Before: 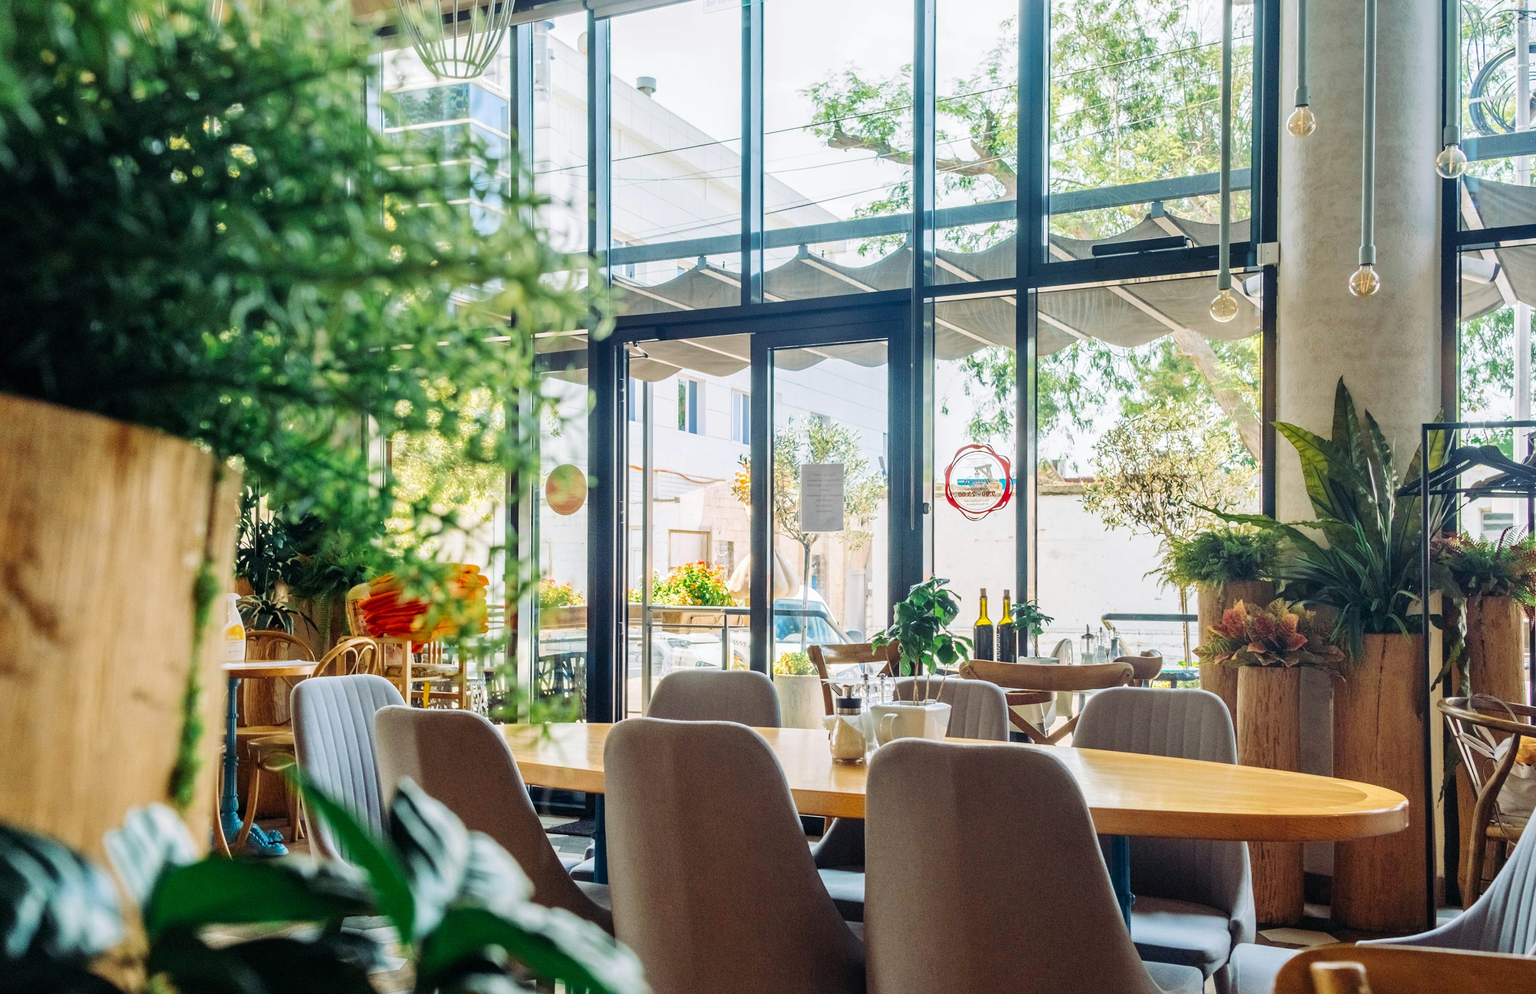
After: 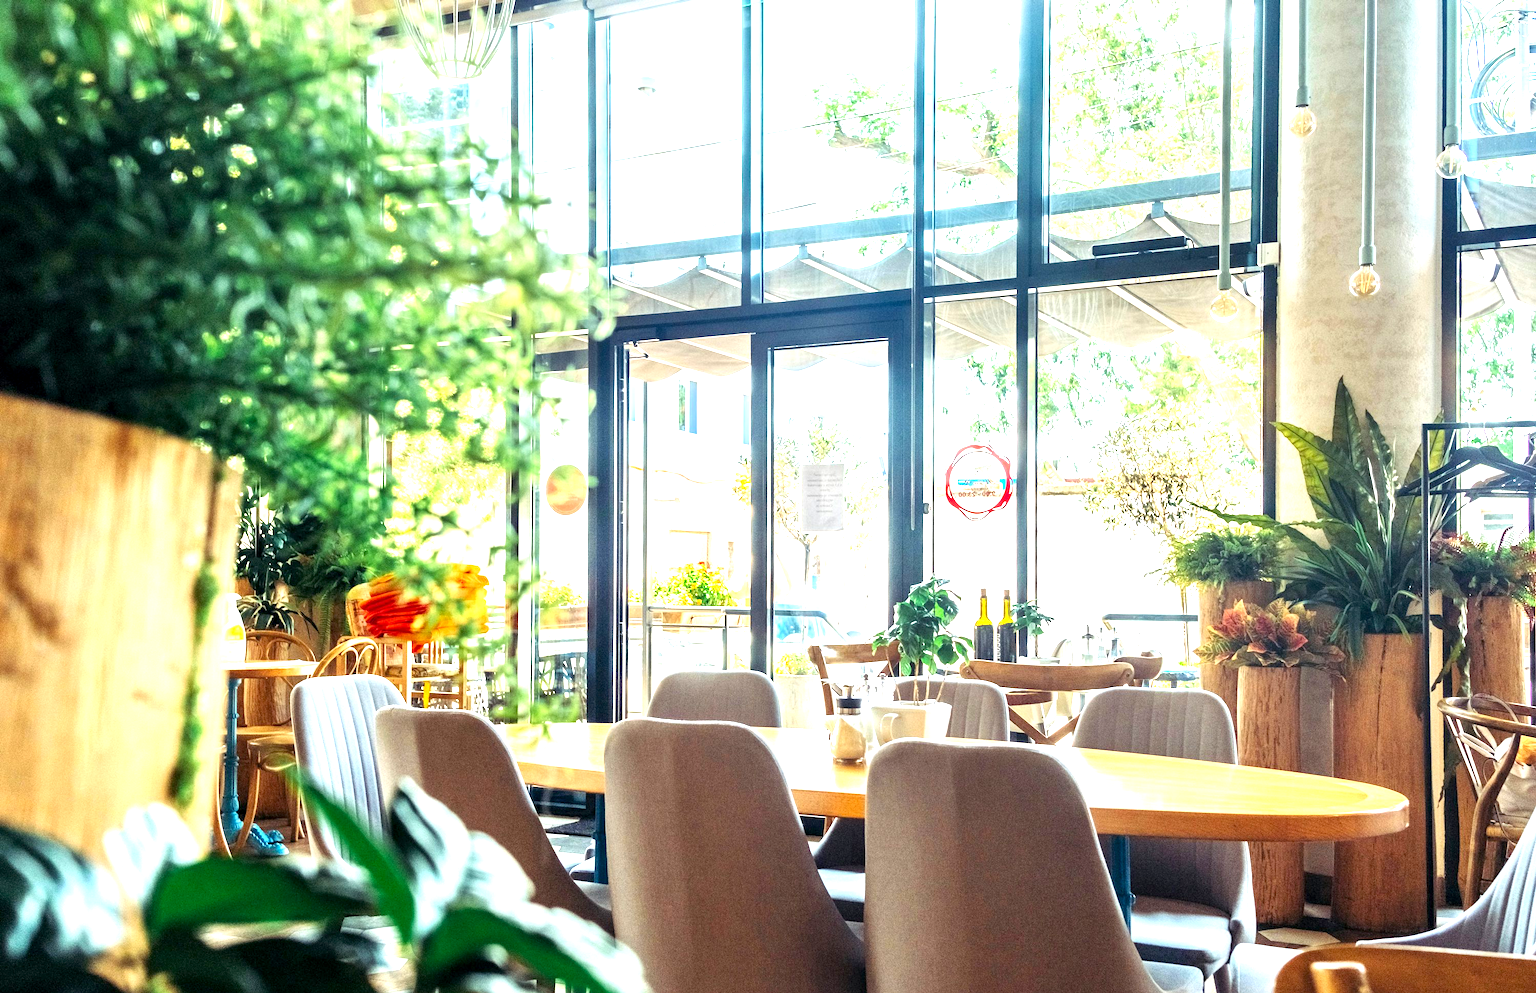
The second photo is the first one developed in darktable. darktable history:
exposure: black level correction 0.002, exposure 1.303 EV, compensate highlight preservation false
